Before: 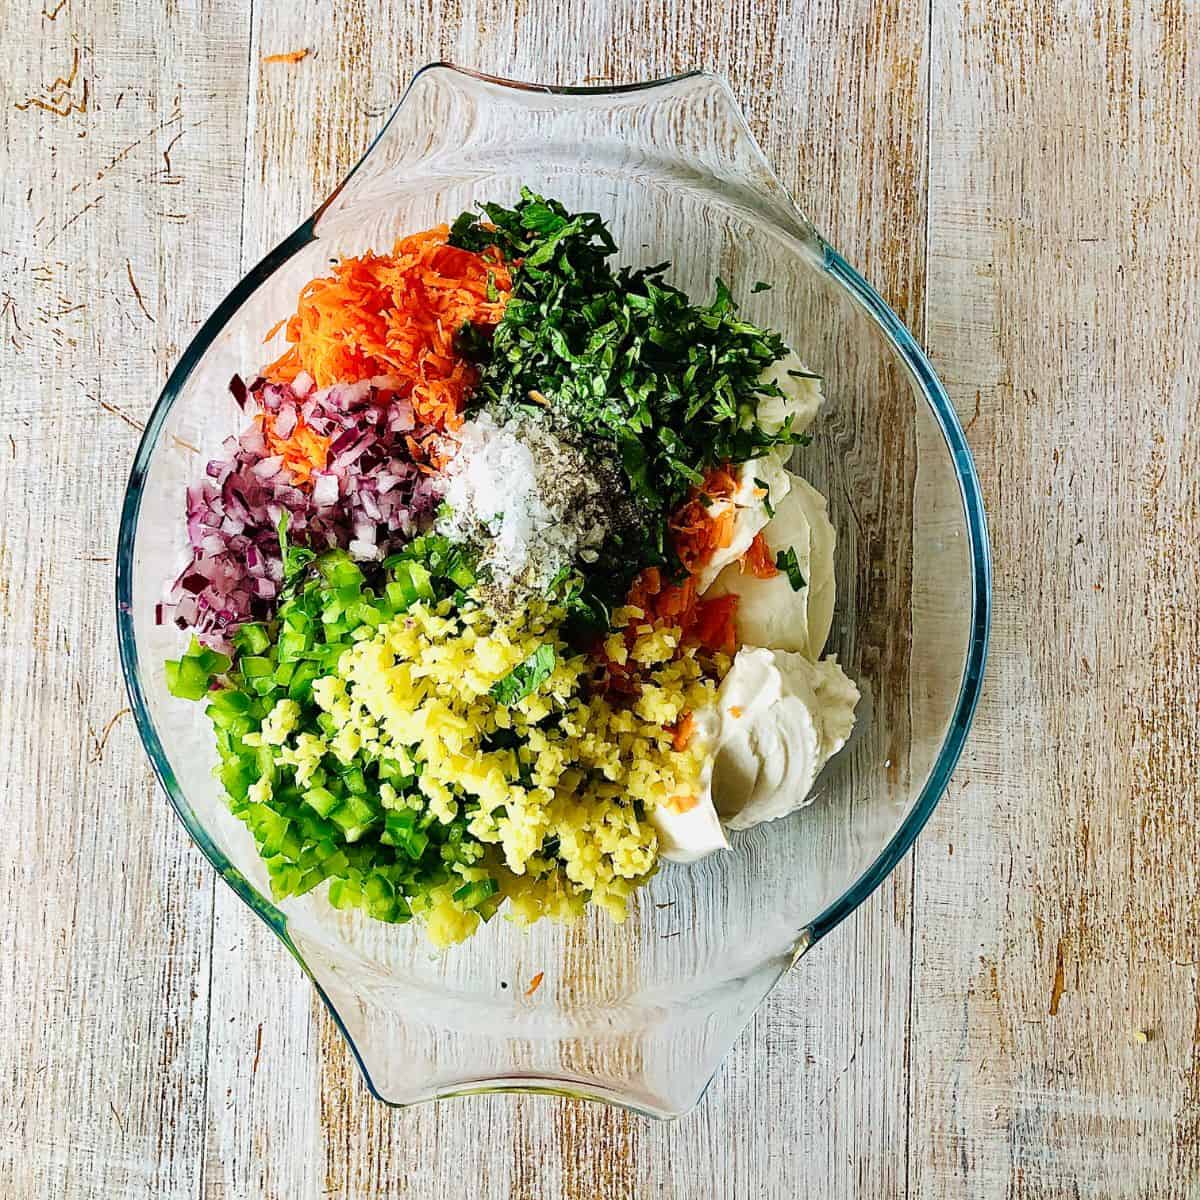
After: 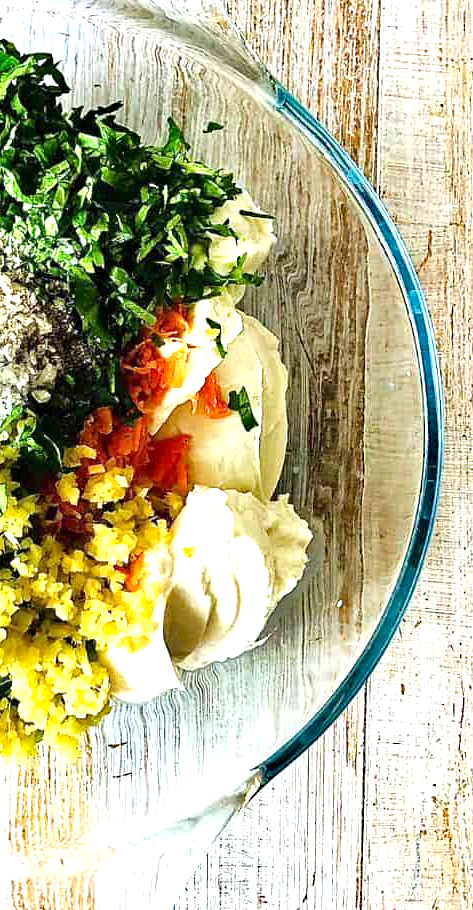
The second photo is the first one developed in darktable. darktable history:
haze removal: compatibility mode true, adaptive false
exposure: black level correction 0.001, exposure 1.05 EV, compensate exposure bias true, compensate highlight preservation false
crop: left 45.721%, top 13.393%, right 14.118%, bottom 10.01%
